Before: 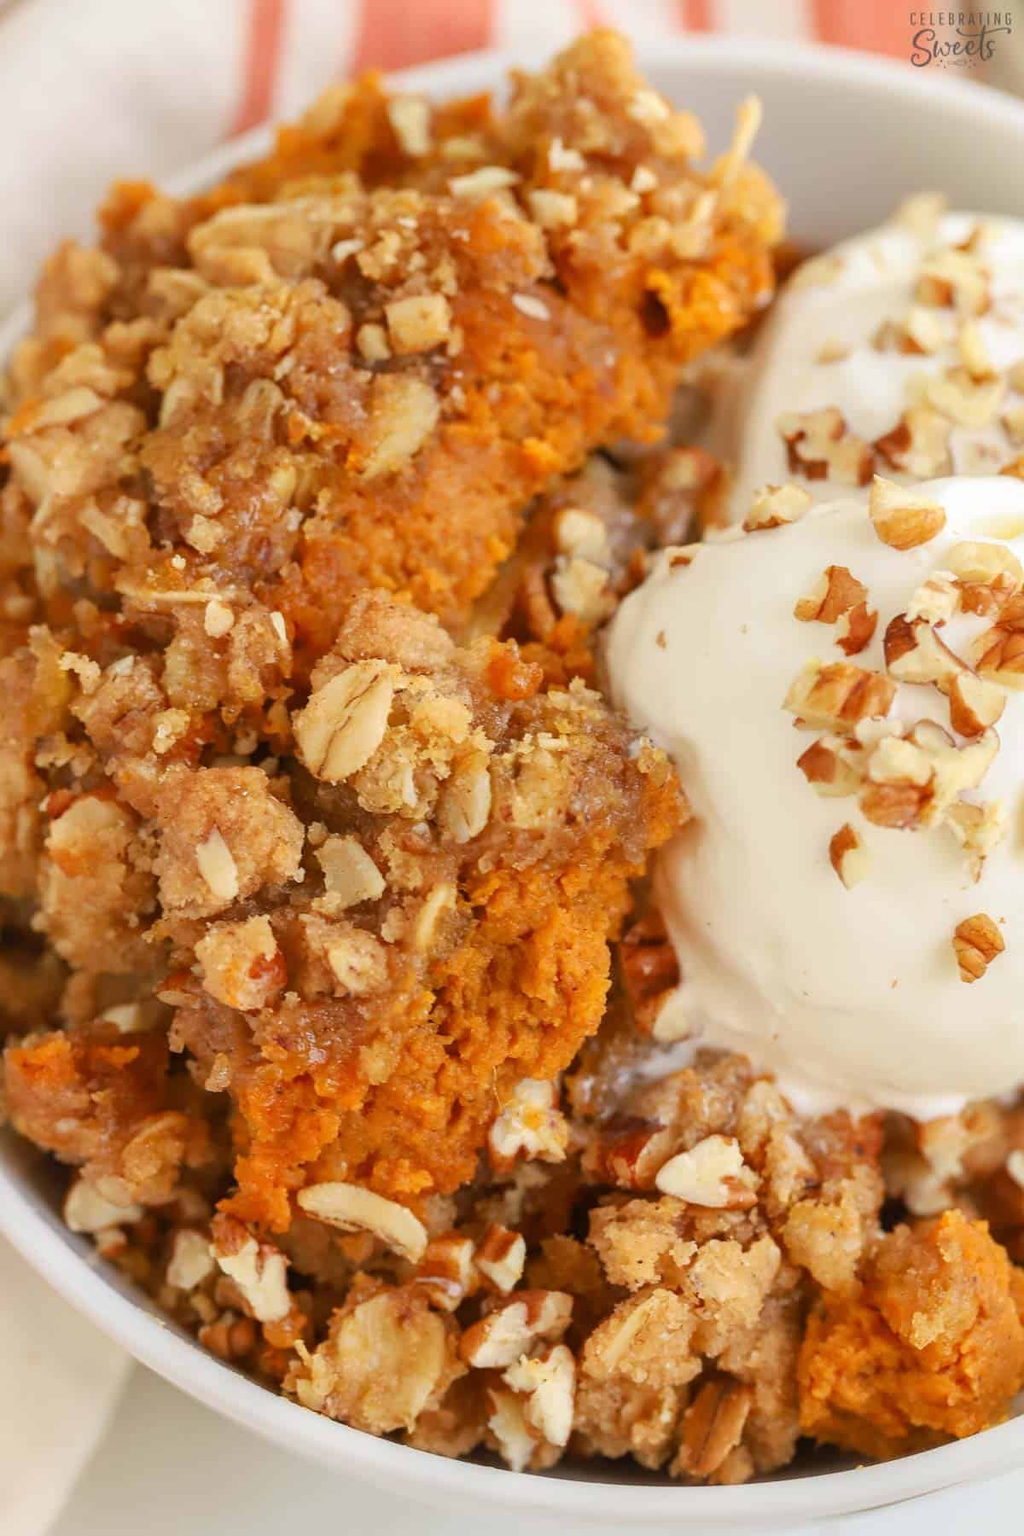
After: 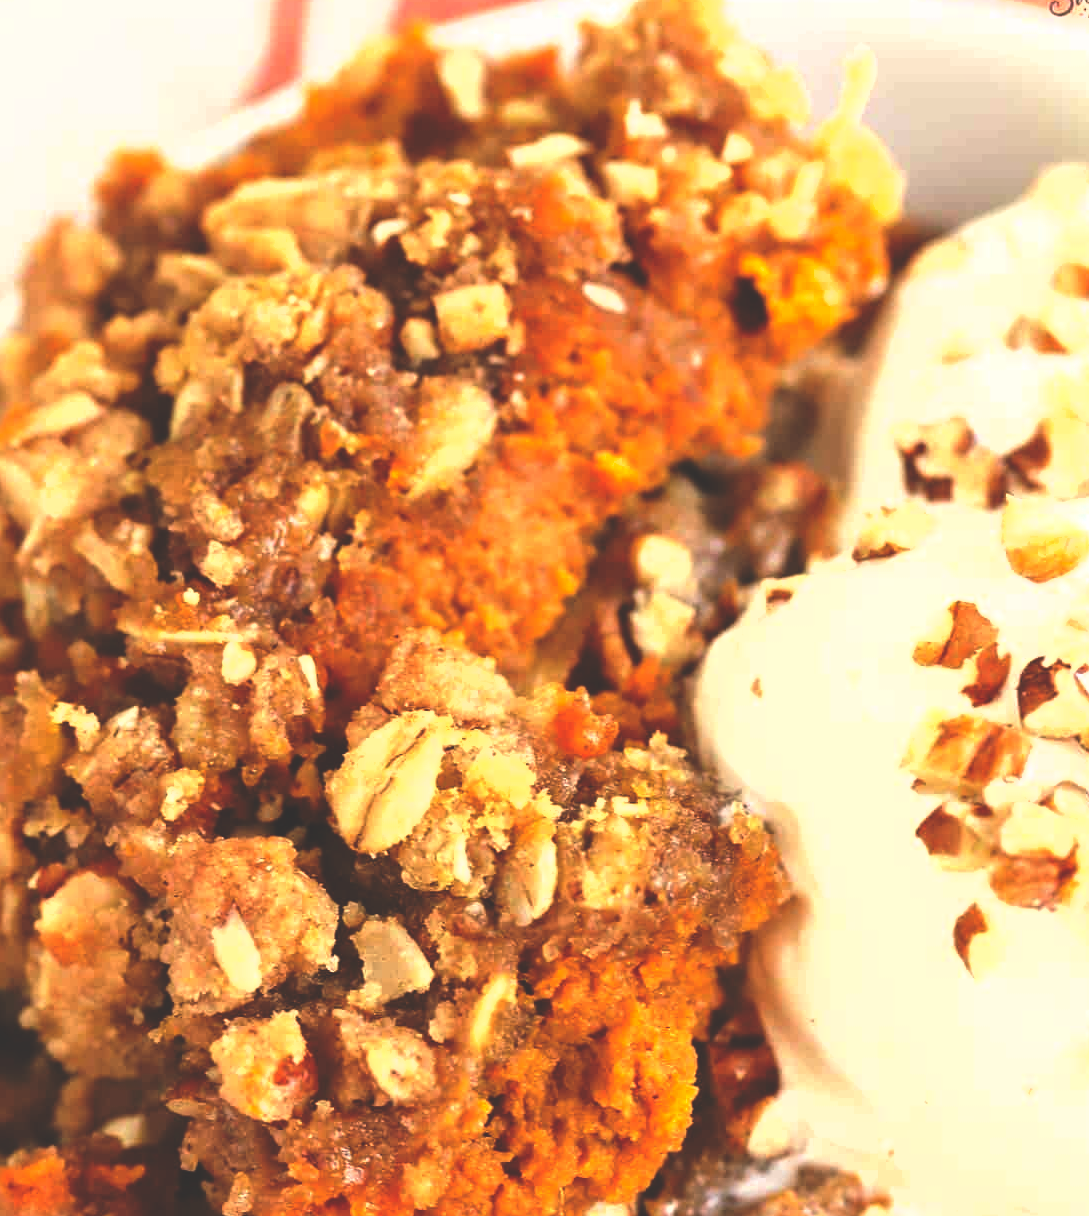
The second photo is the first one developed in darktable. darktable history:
rotate and perspective: automatic cropping original format, crop left 0, crop top 0
crop: left 1.509%, top 3.452%, right 7.696%, bottom 28.452%
tone equalizer: -8 EV -1.08 EV, -7 EV -1.01 EV, -6 EV -0.867 EV, -5 EV -0.578 EV, -3 EV 0.578 EV, -2 EV 0.867 EV, -1 EV 1.01 EV, +0 EV 1.08 EV, edges refinement/feathering 500, mask exposure compensation -1.57 EV, preserve details no
shadows and highlights: radius 125.46, shadows 21.19, highlights -21.19, low approximation 0.01
rgb curve: curves: ch0 [(0, 0.186) (0.314, 0.284) (0.775, 0.708) (1, 1)], compensate middle gray true, preserve colors none
